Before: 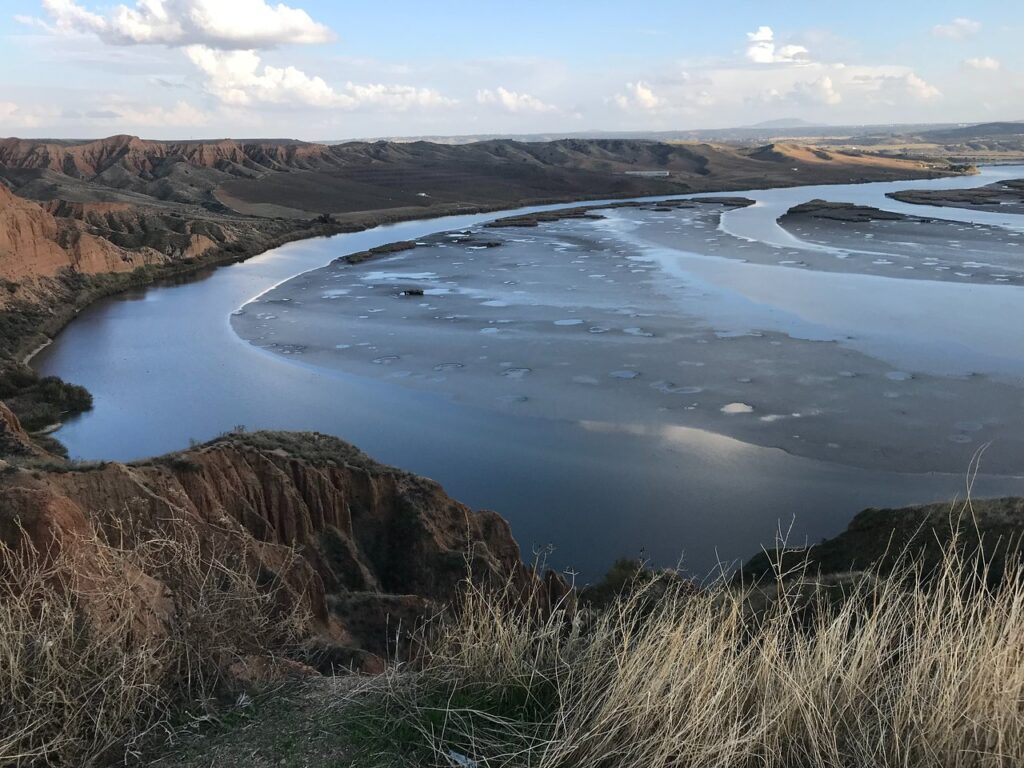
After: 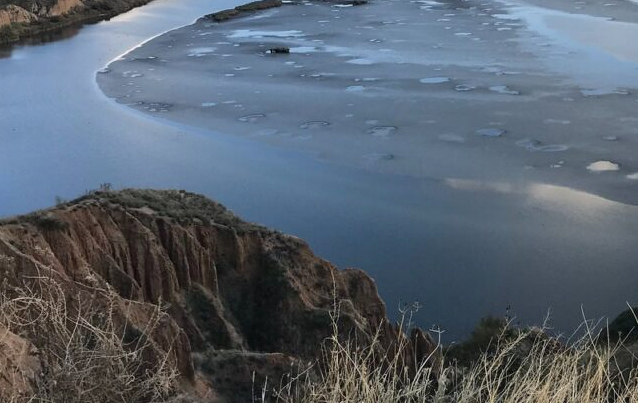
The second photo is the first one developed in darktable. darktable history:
crop: left 13.089%, top 31.625%, right 24.574%, bottom 15.831%
shadows and highlights: low approximation 0.01, soften with gaussian
